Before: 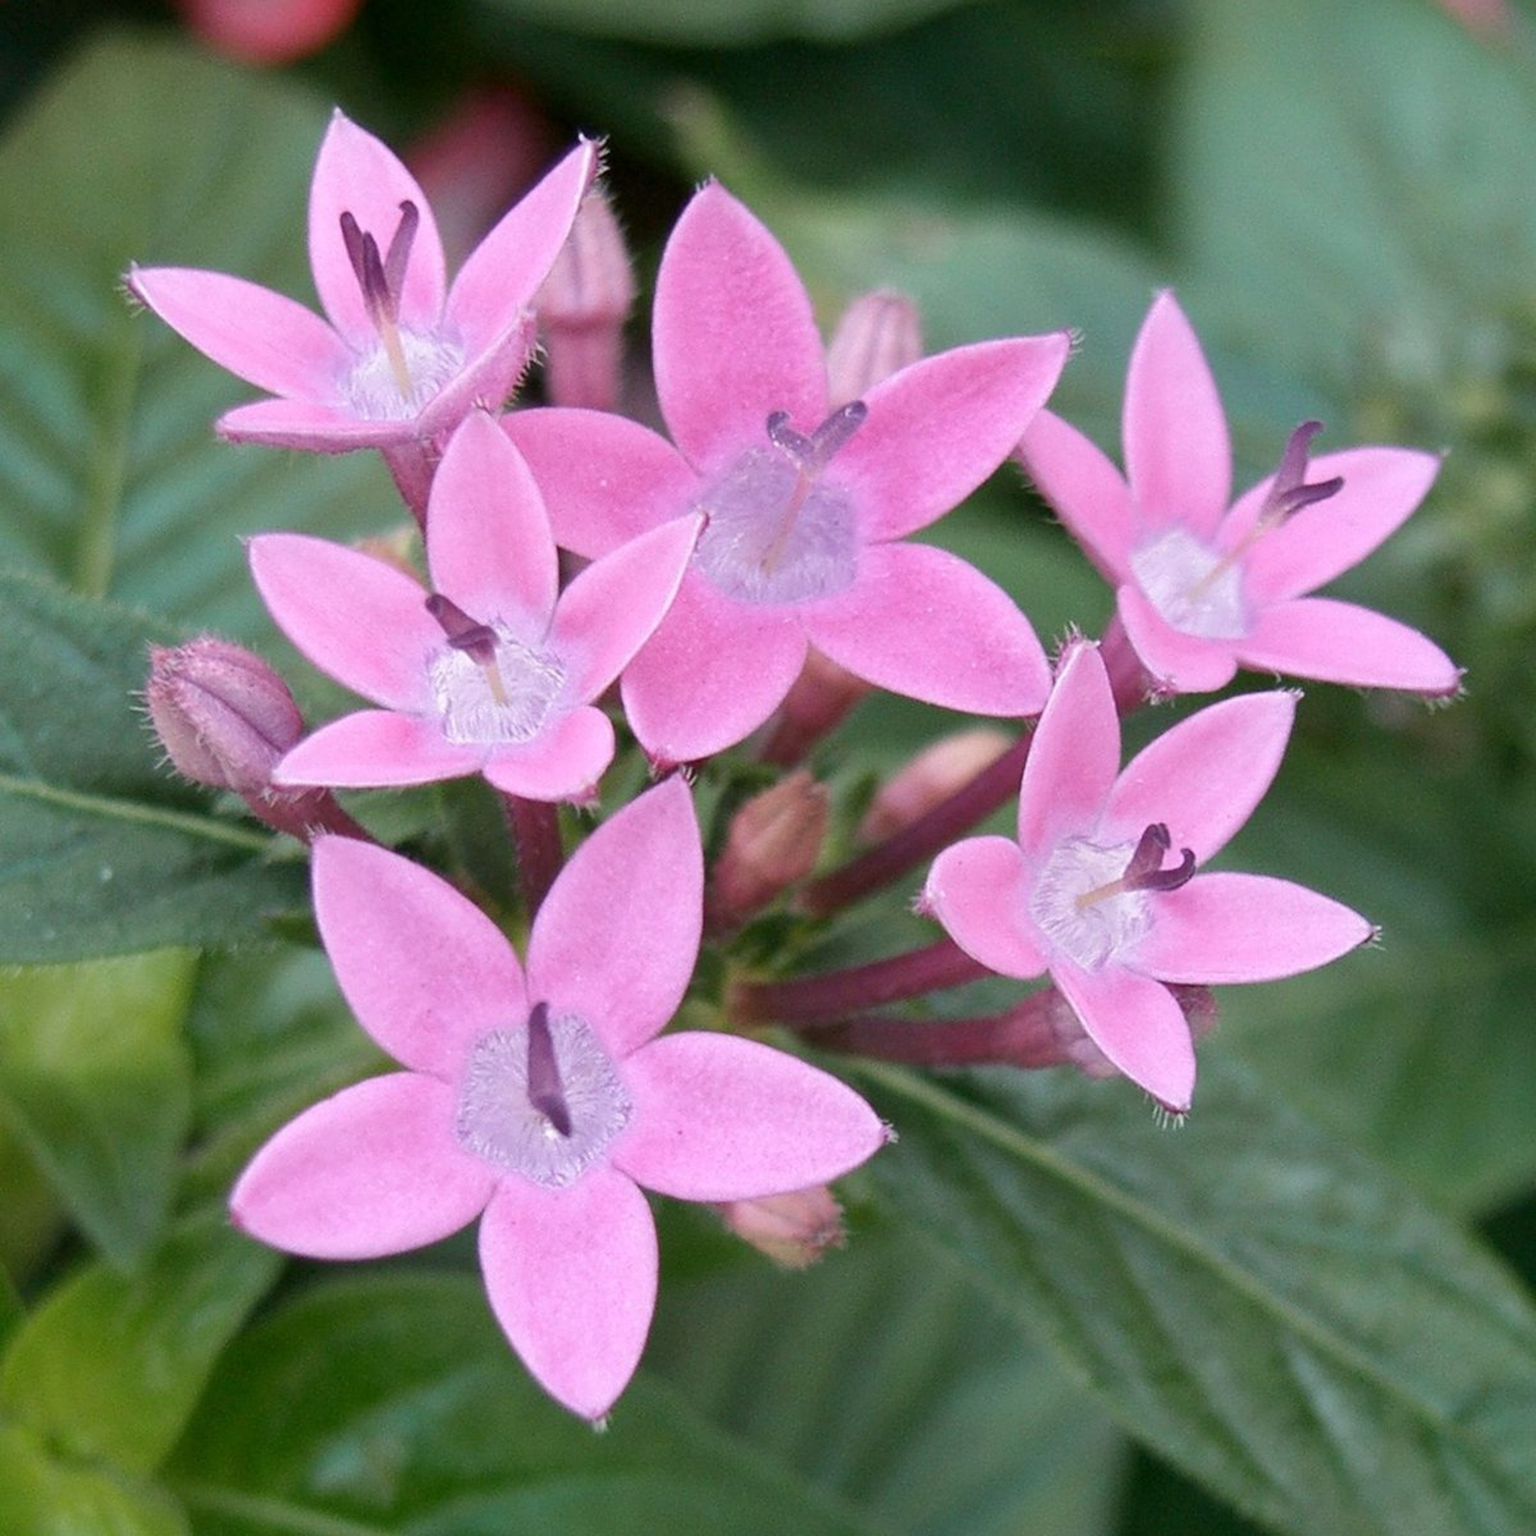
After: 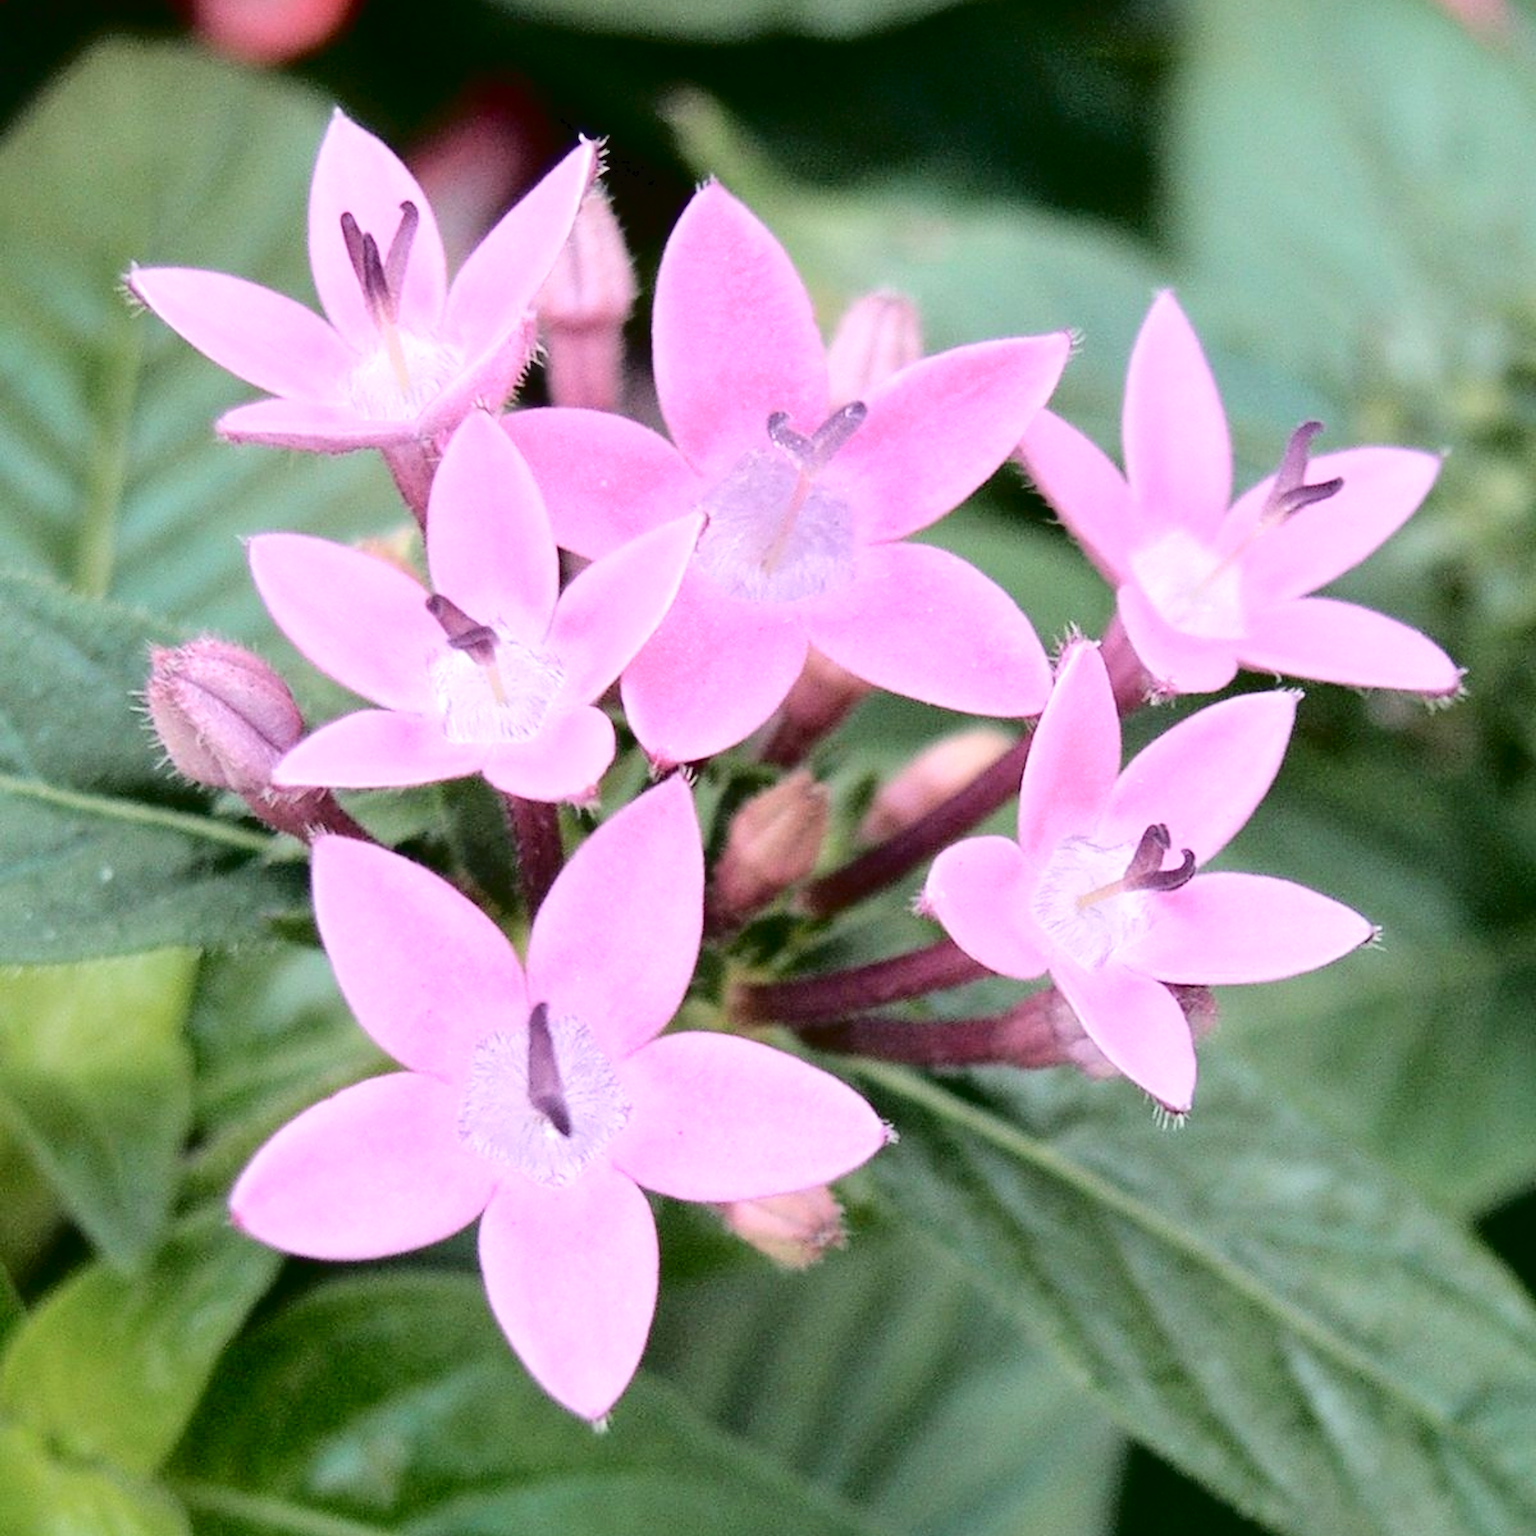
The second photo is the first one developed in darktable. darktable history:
exposure: black level correction 0.002, exposure 0.297 EV, compensate highlight preservation false
tone curve: curves: ch0 [(0, 0) (0.003, 0.03) (0.011, 0.03) (0.025, 0.033) (0.044, 0.035) (0.069, 0.04) (0.1, 0.046) (0.136, 0.052) (0.177, 0.08) (0.224, 0.121) (0.277, 0.225) (0.335, 0.343) (0.399, 0.456) (0.468, 0.555) (0.543, 0.647) (0.623, 0.732) (0.709, 0.808) (0.801, 0.886) (0.898, 0.947) (1, 1)], color space Lab, independent channels, preserve colors none
